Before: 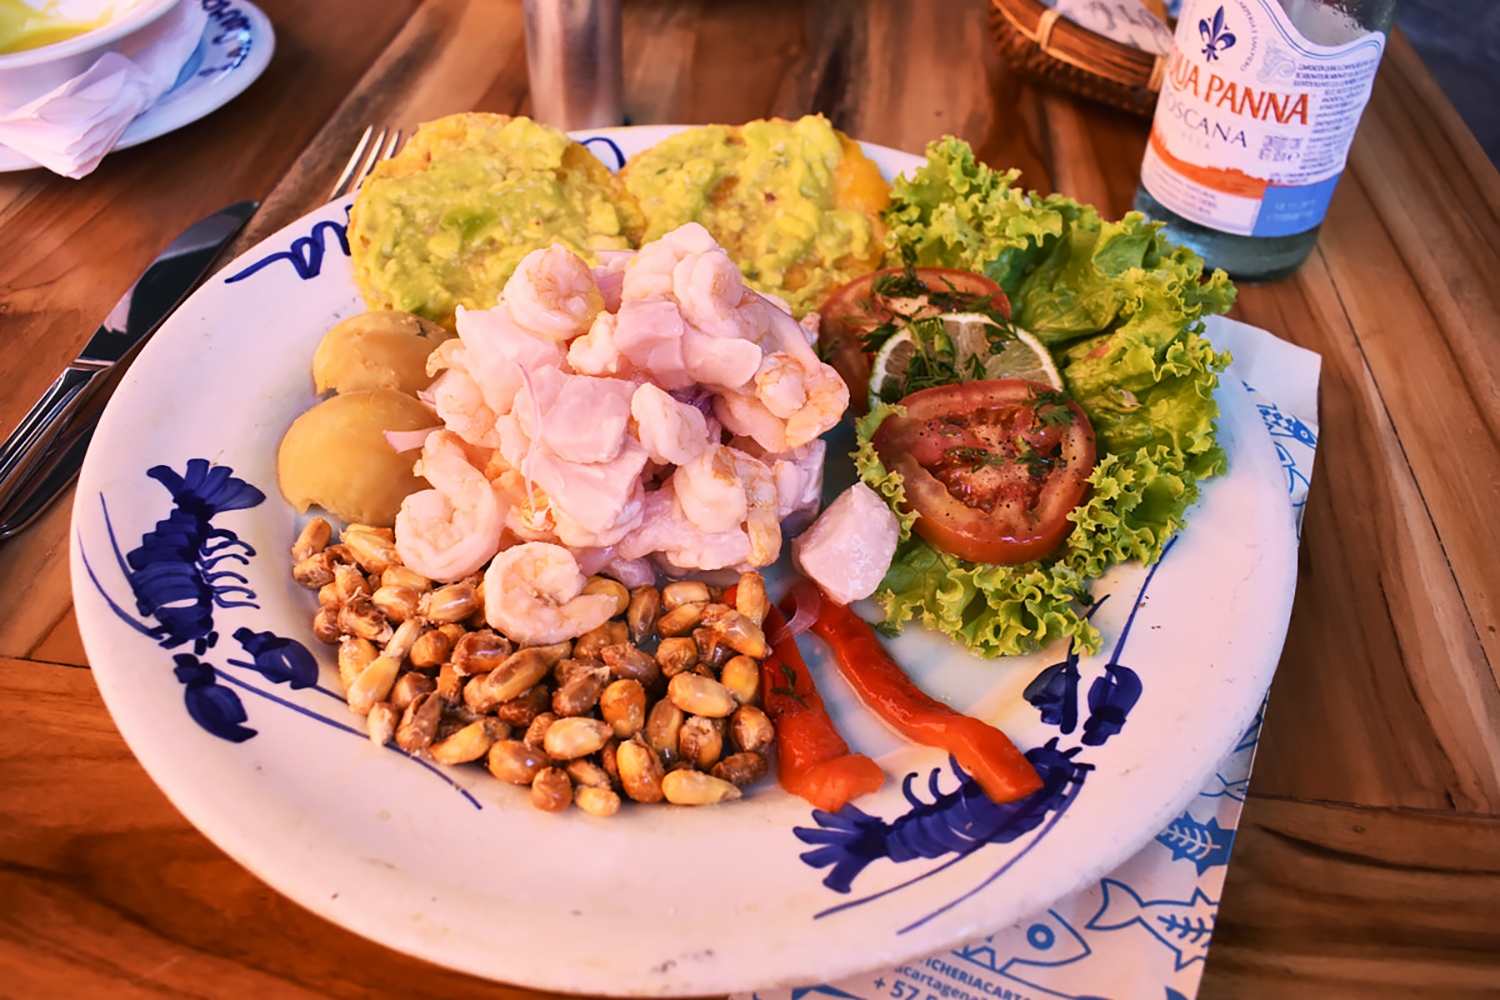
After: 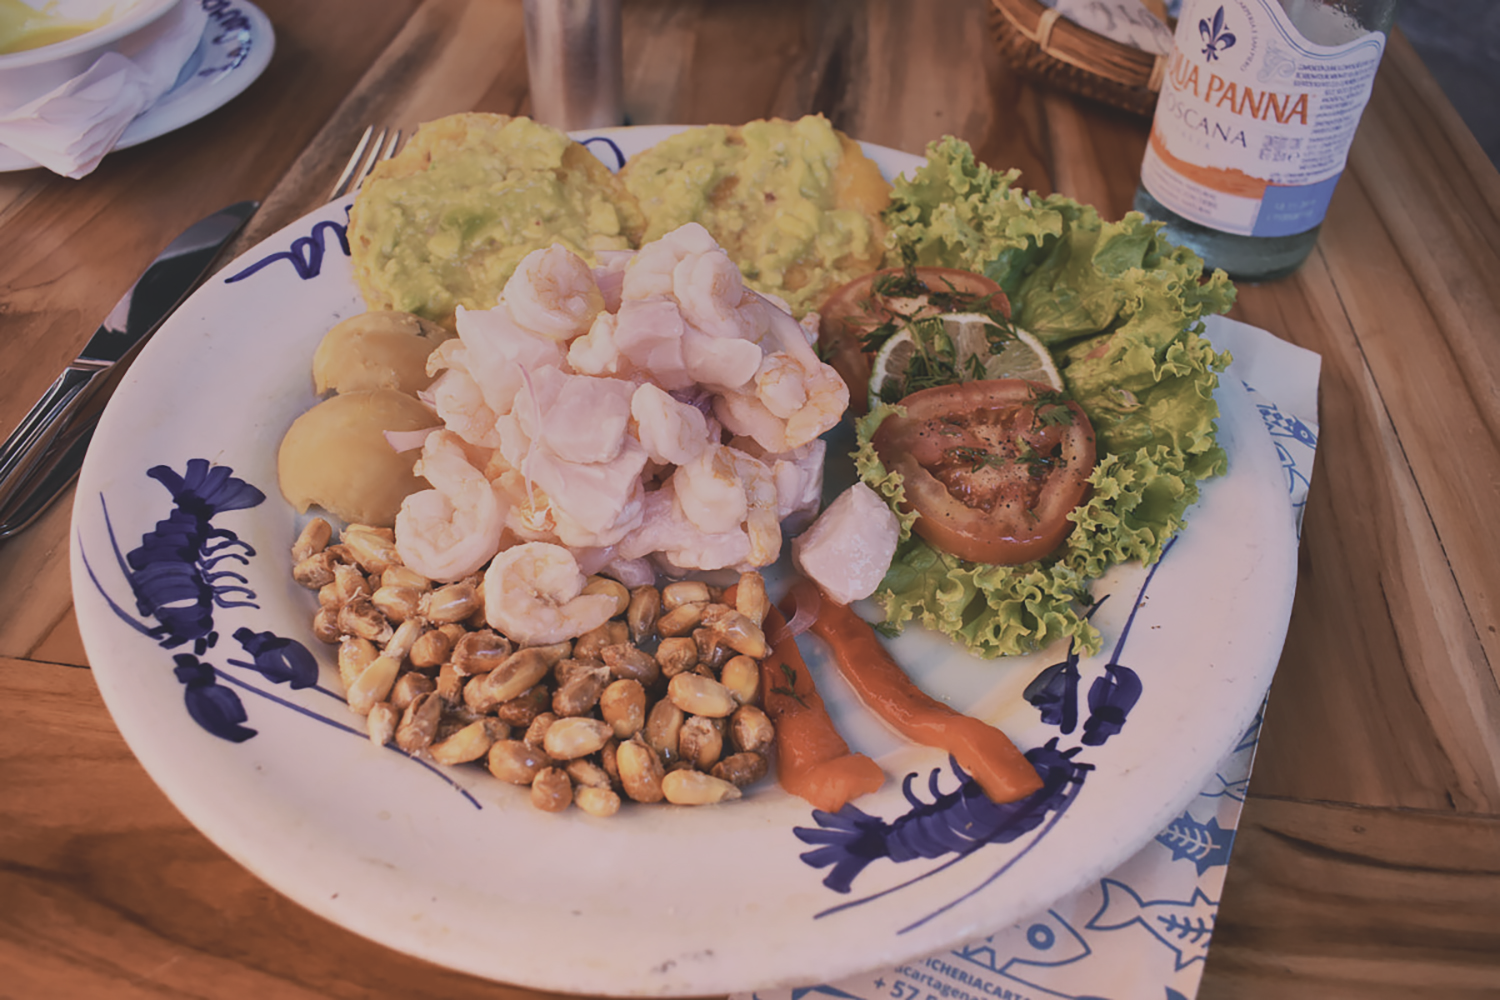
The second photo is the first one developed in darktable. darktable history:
graduated density: on, module defaults
contrast brightness saturation: contrast -0.26, saturation -0.43
